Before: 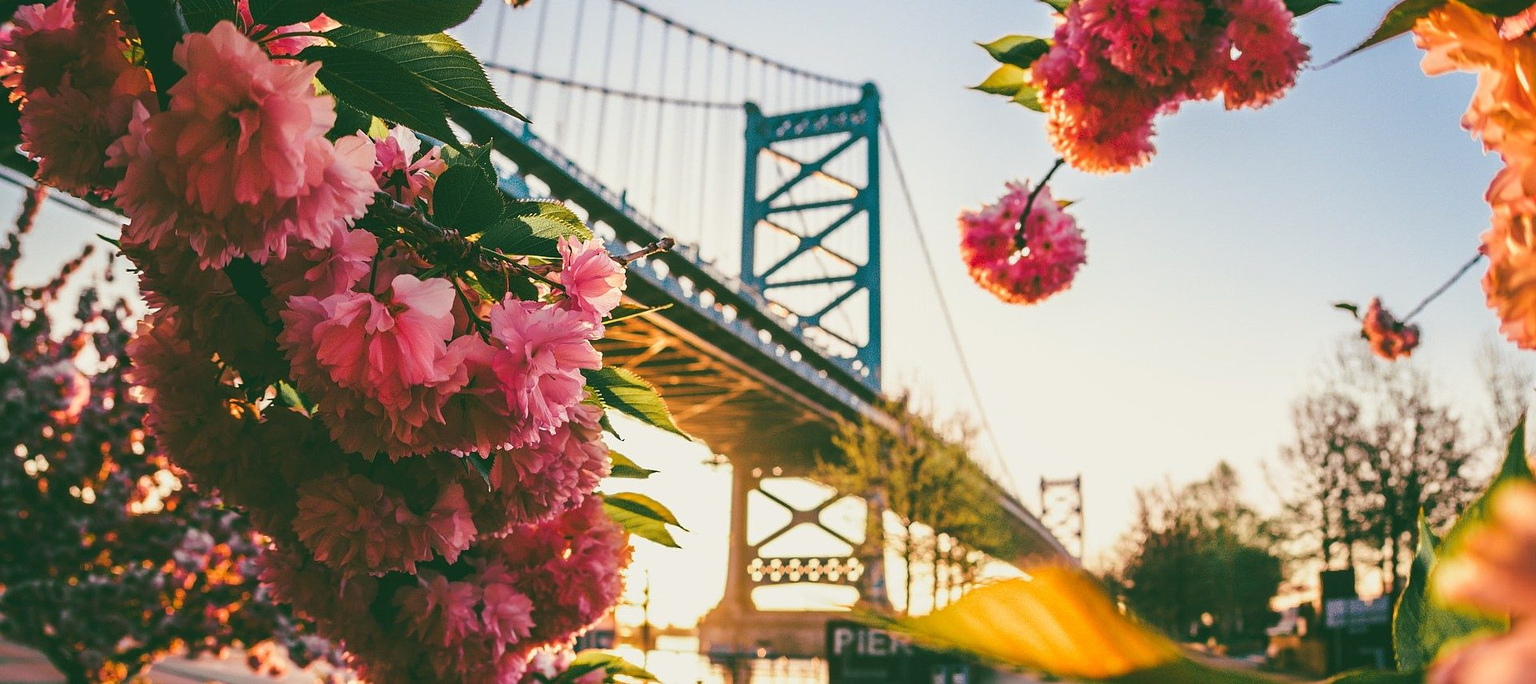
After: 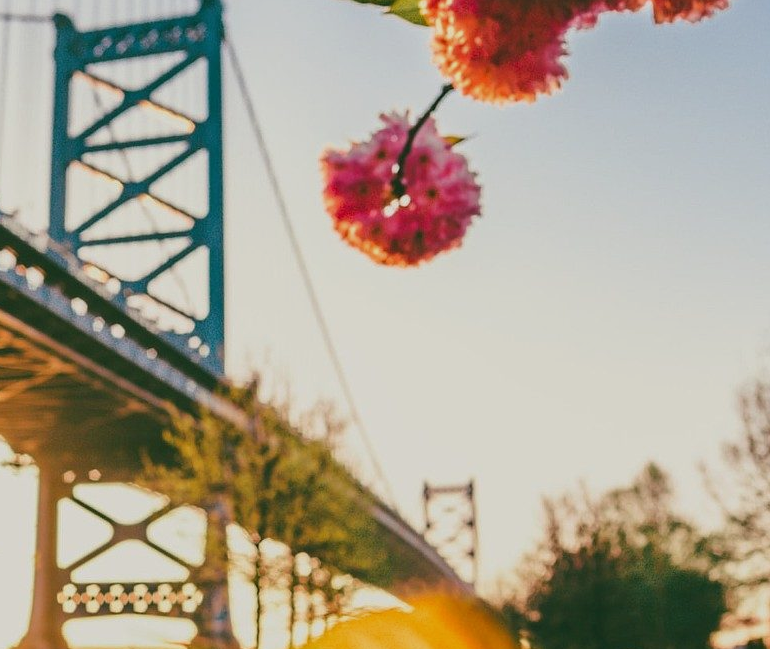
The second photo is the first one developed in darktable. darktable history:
crop: left 45.721%, top 13.393%, right 14.118%, bottom 10.01%
exposure: exposure -0.36 EV, compensate highlight preservation false
